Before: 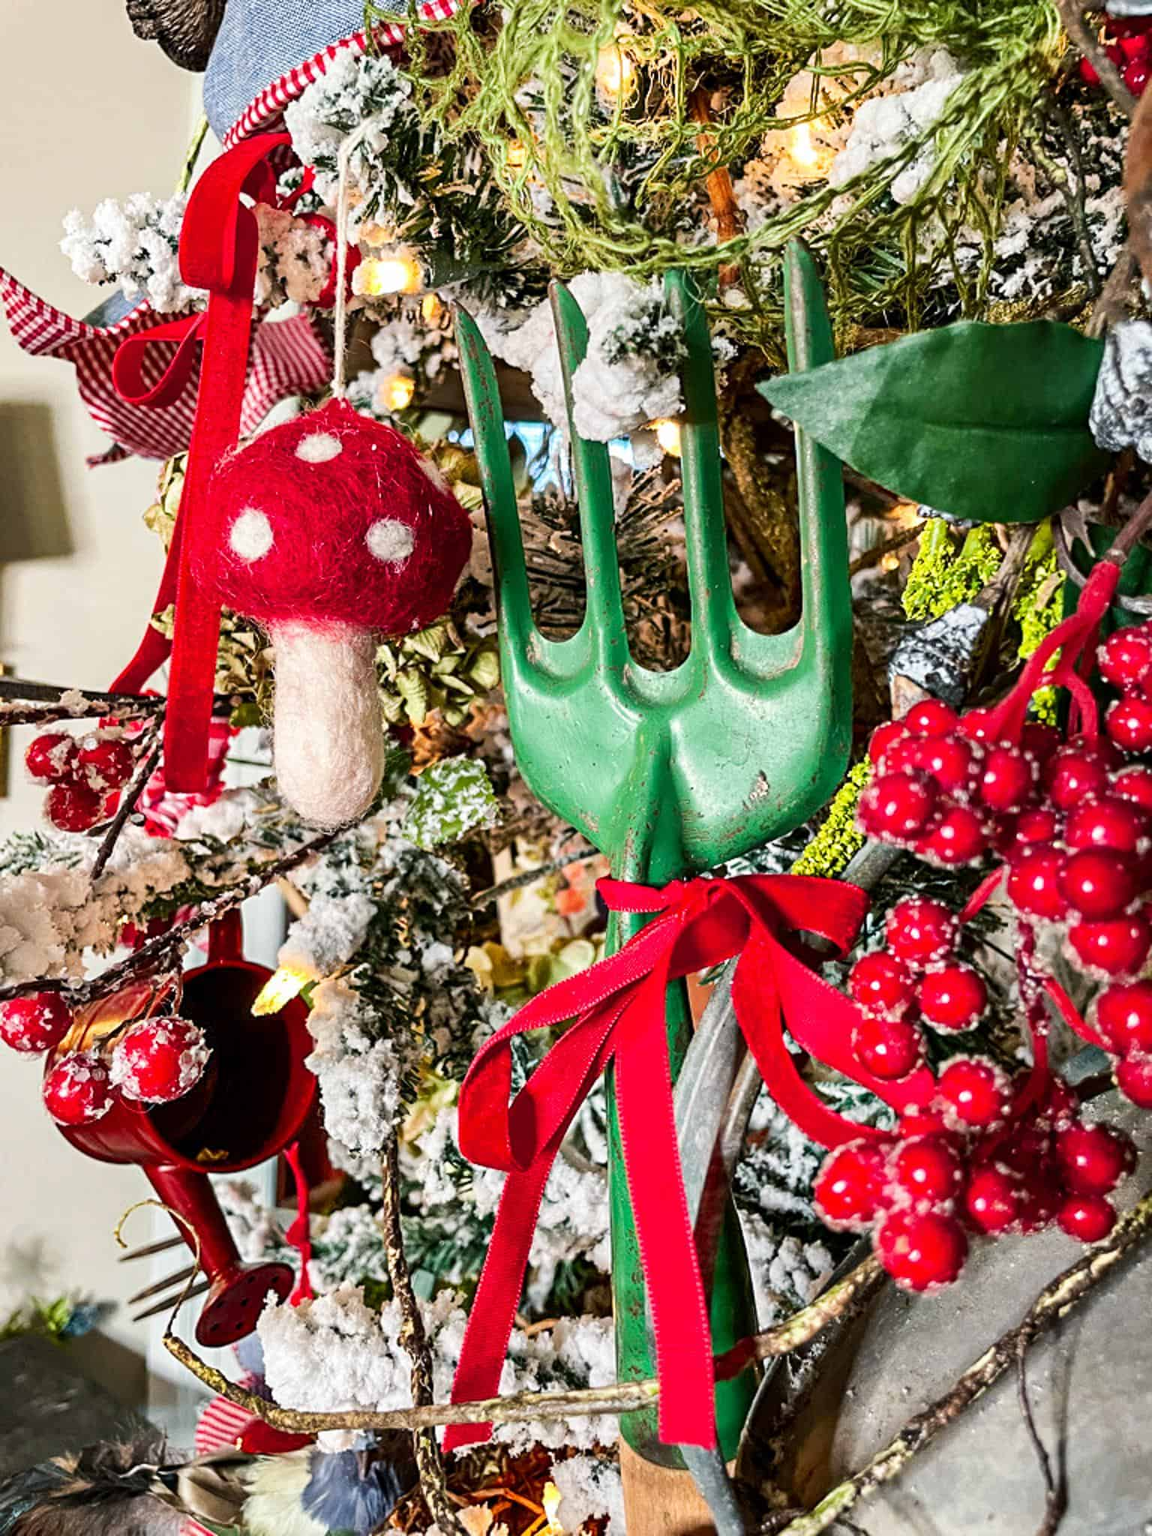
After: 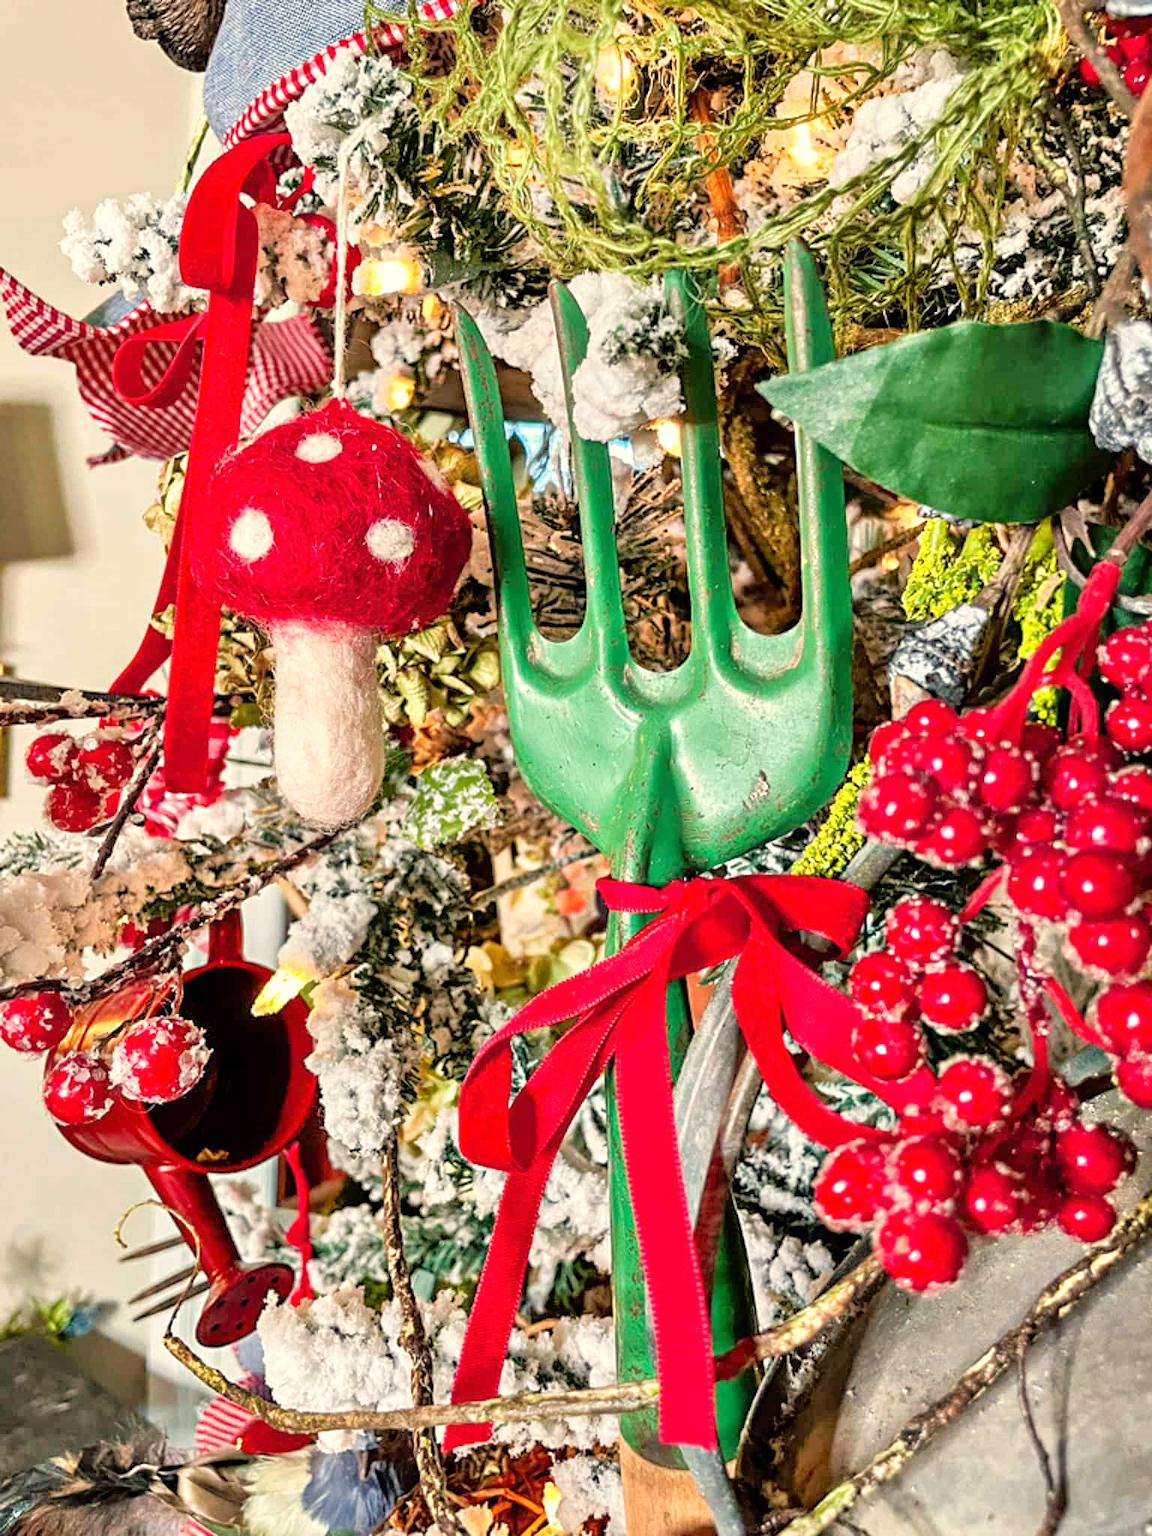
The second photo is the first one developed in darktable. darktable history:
tone equalizer: -7 EV 0.15 EV, -6 EV 0.6 EV, -5 EV 1.15 EV, -4 EV 1.33 EV, -3 EV 1.15 EV, -2 EV 0.6 EV, -1 EV 0.15 EV, mask exposure compensation -0.5 EV
white balance: red 1.045, blue 0.932
